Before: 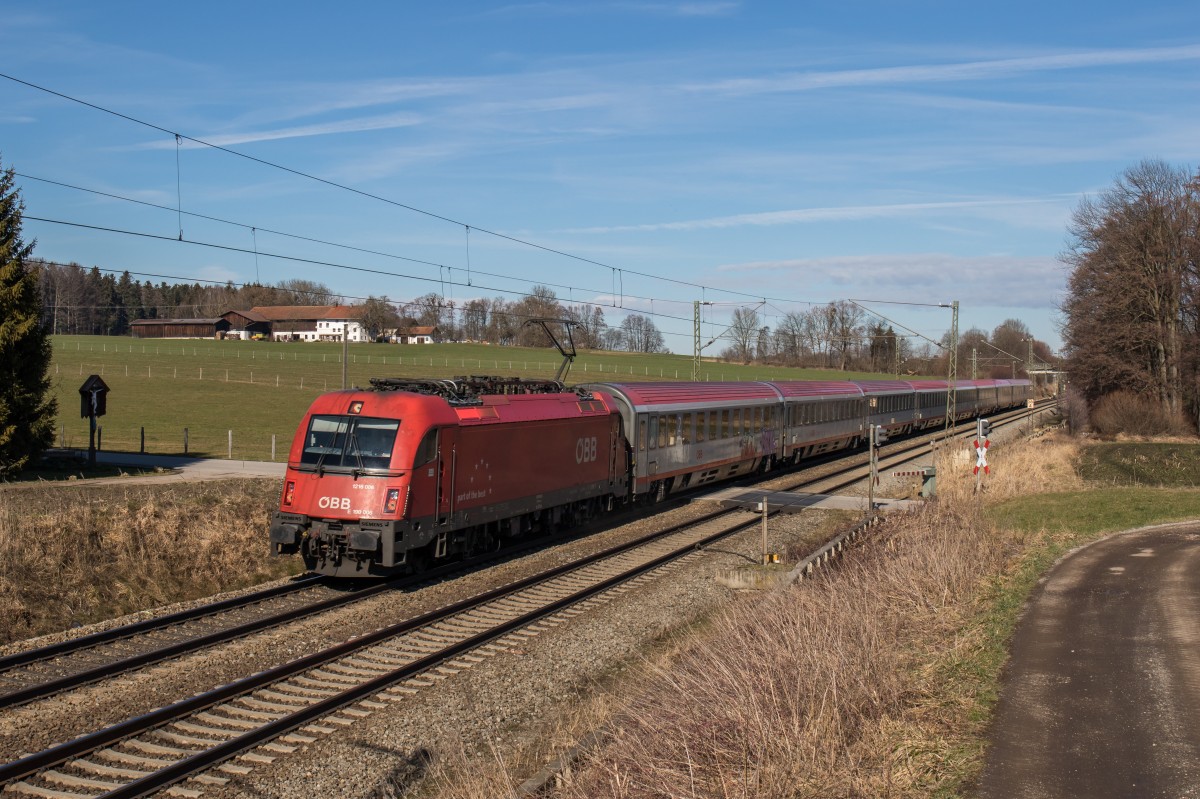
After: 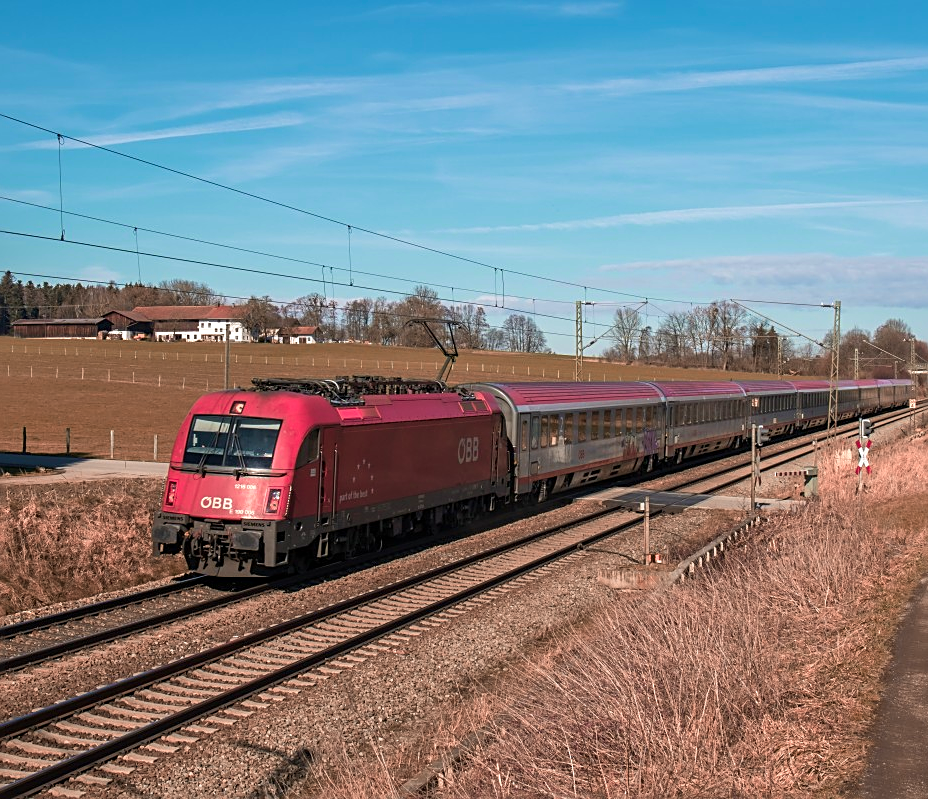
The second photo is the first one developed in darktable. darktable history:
crop: left 9.892%, right 12.76%
color zones: curves: ch2 [(0, 0.488) (0.143, 0.417) (0.286, 0.212) (0.429, 0.179) (0.571, 0.154) (0.714, 0.415) (0.857, 0.495) (1, 0.488)]
exposure: exposure 0.215 EV, compensate highlight preservation false
sharpen: on, module defaults
velvia: on, module defaults
